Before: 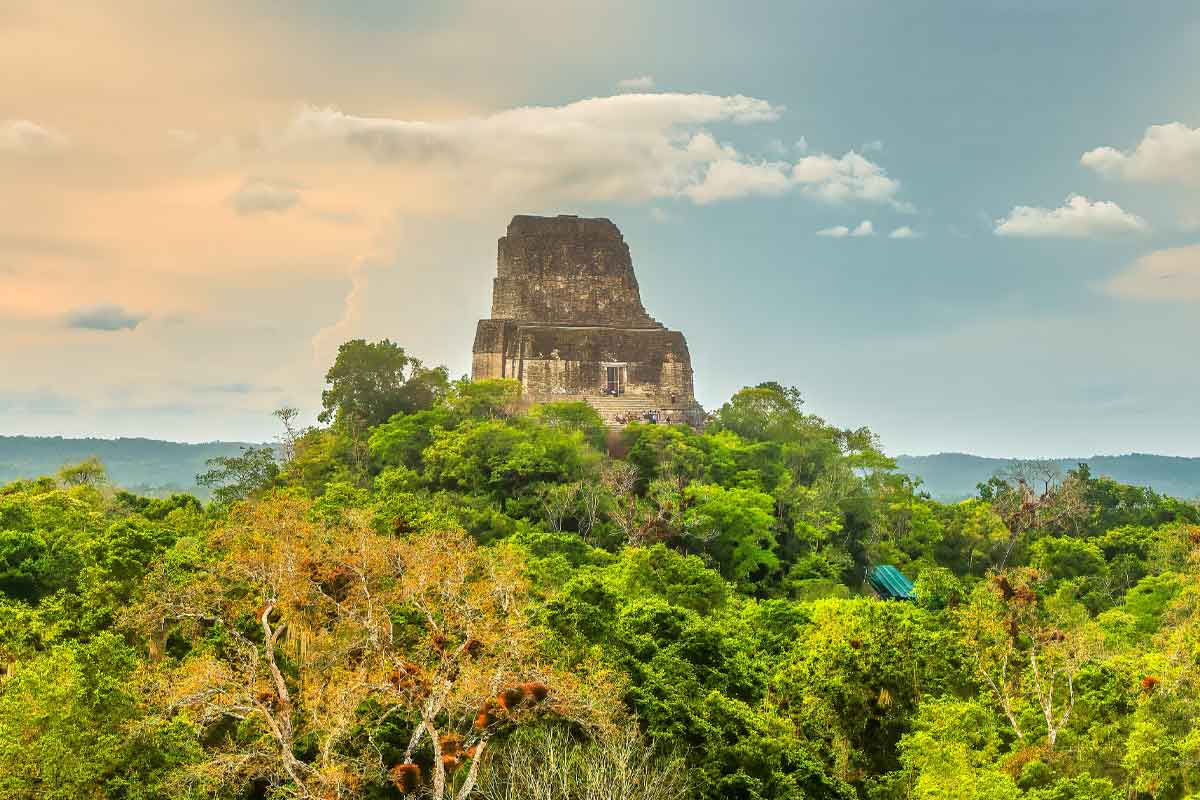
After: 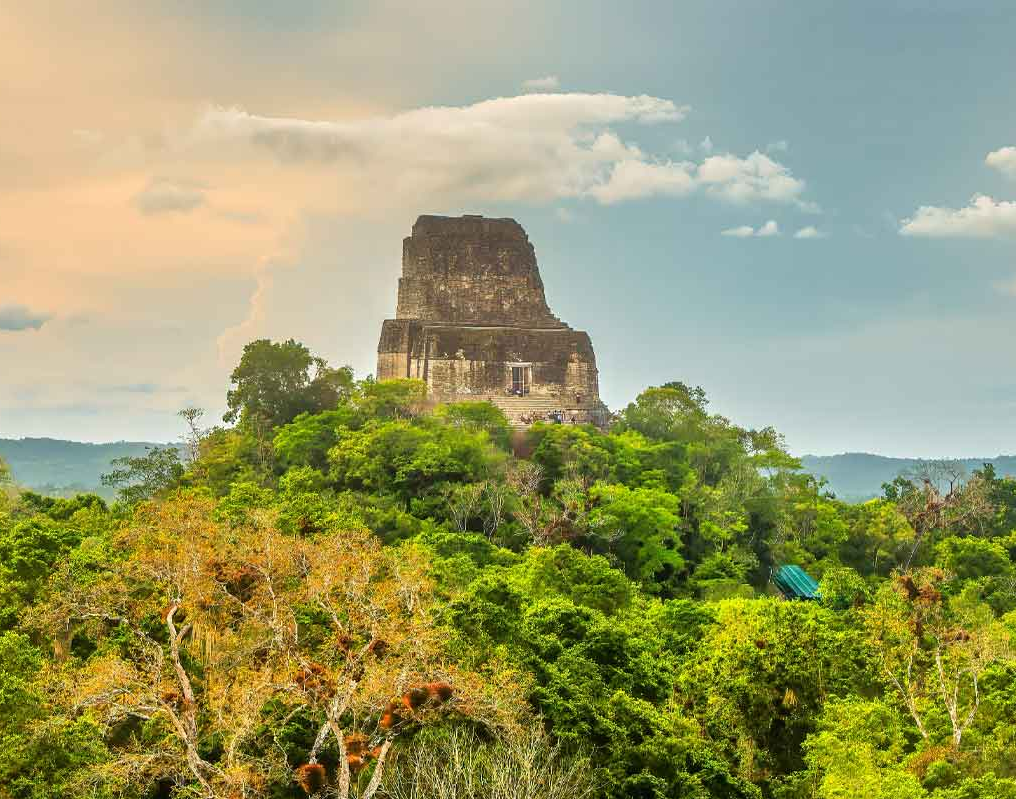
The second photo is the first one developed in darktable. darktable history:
crop: left 7.952%, right 7.361%
